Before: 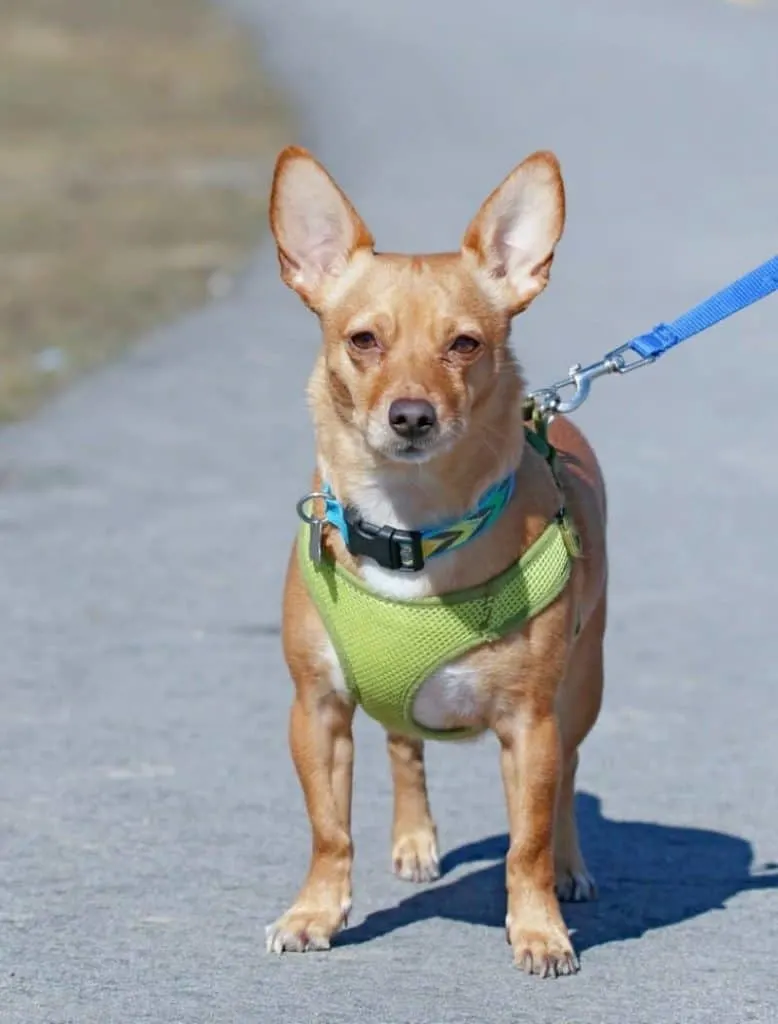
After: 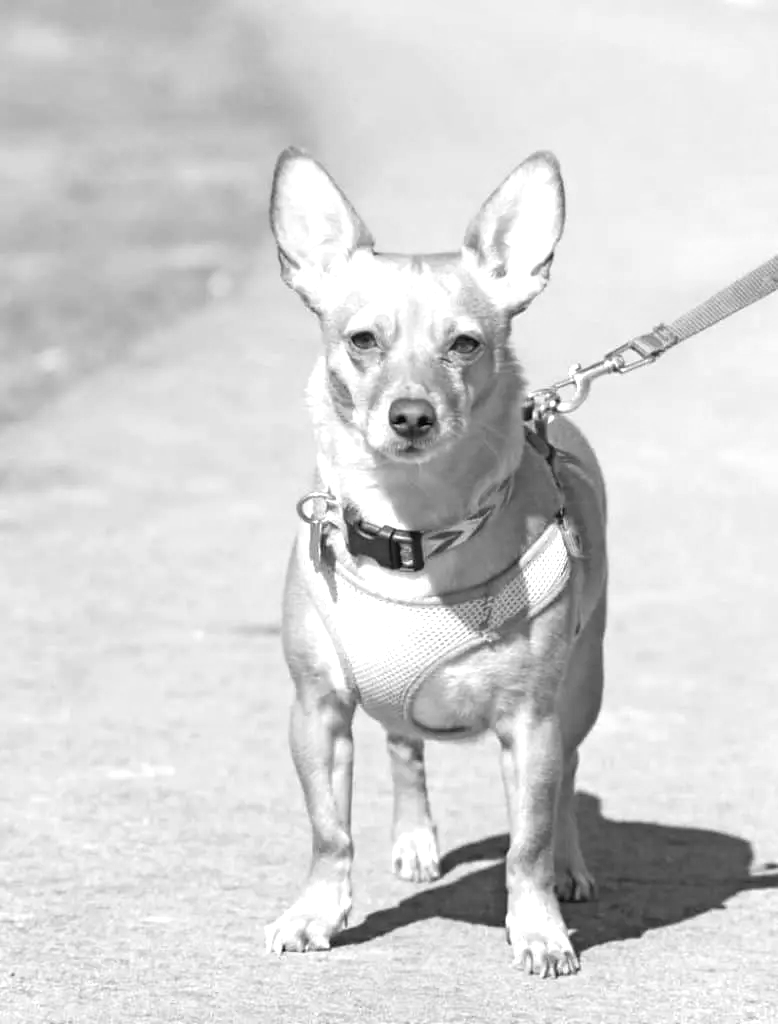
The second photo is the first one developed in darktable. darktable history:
monochrome: a -74.22, b 78.2
exposure: black level correction 0, exposure 1.2 EV, compensate exposure bias true, compensate highlight preservation false
